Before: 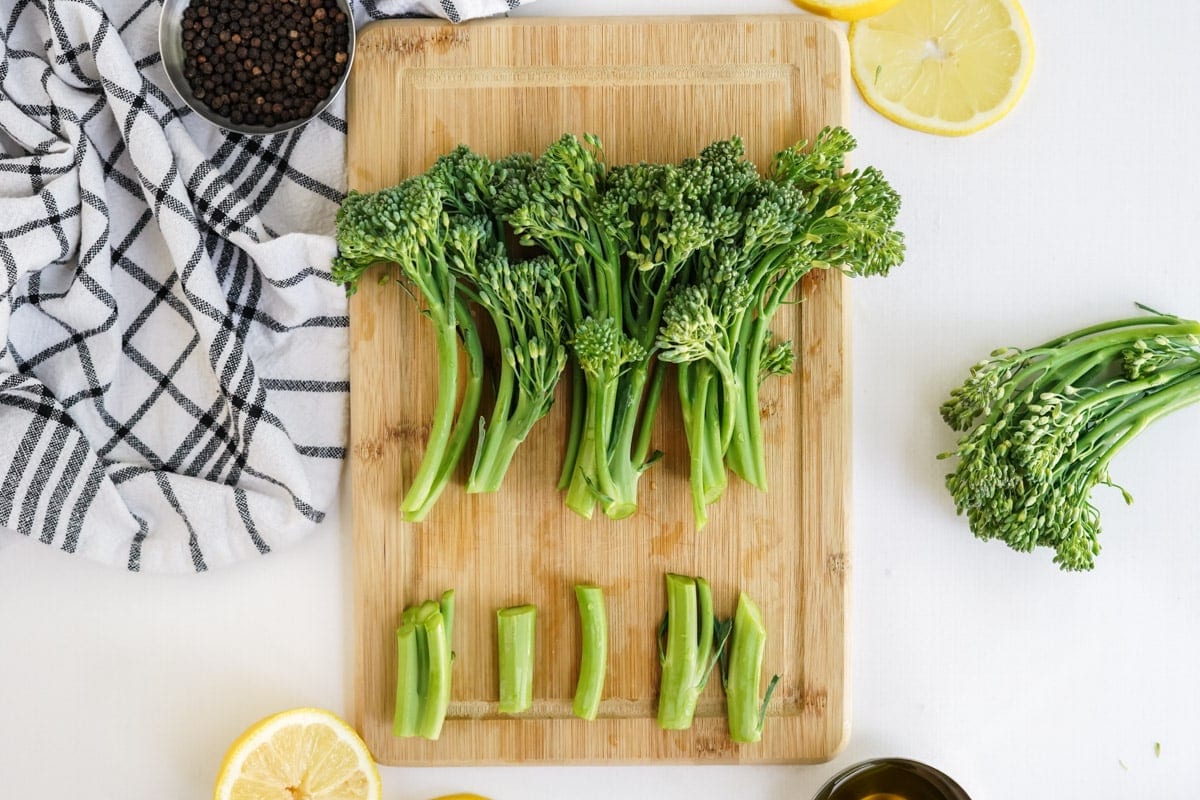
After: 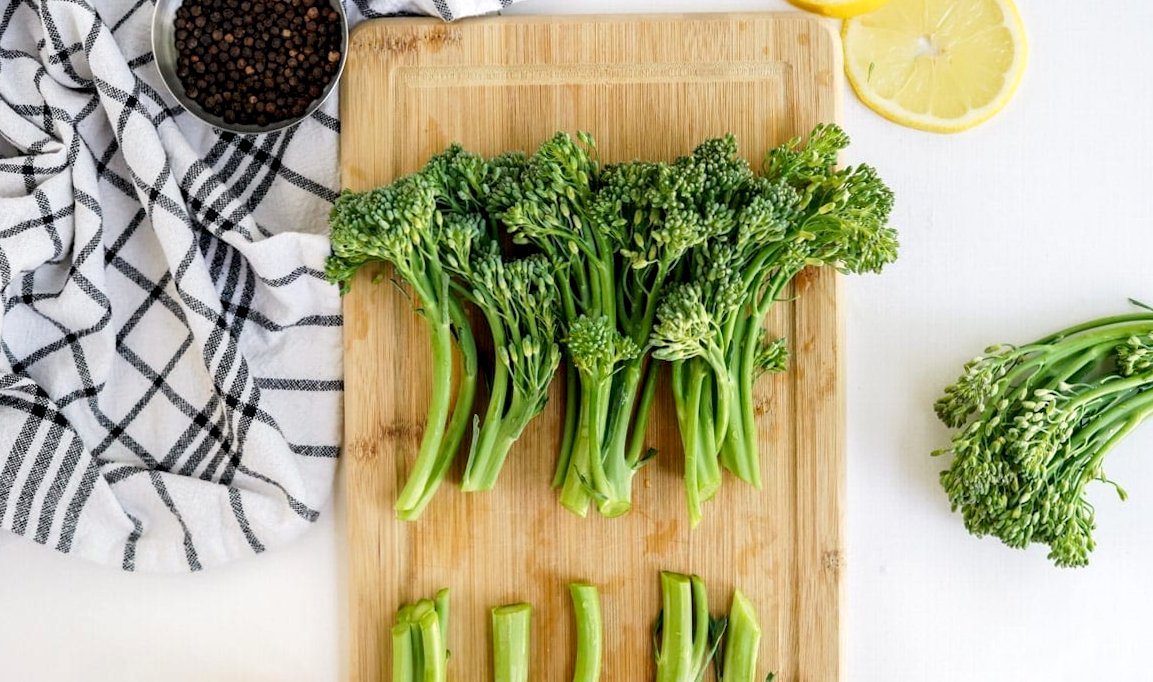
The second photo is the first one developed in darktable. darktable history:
crop and rotate: angle 0.2°, left 0.275%, right 3.127%, bottom 14.18%
exposure: black level correction 0.007, exposure 0.093 EV, compensate highlight preservation false
